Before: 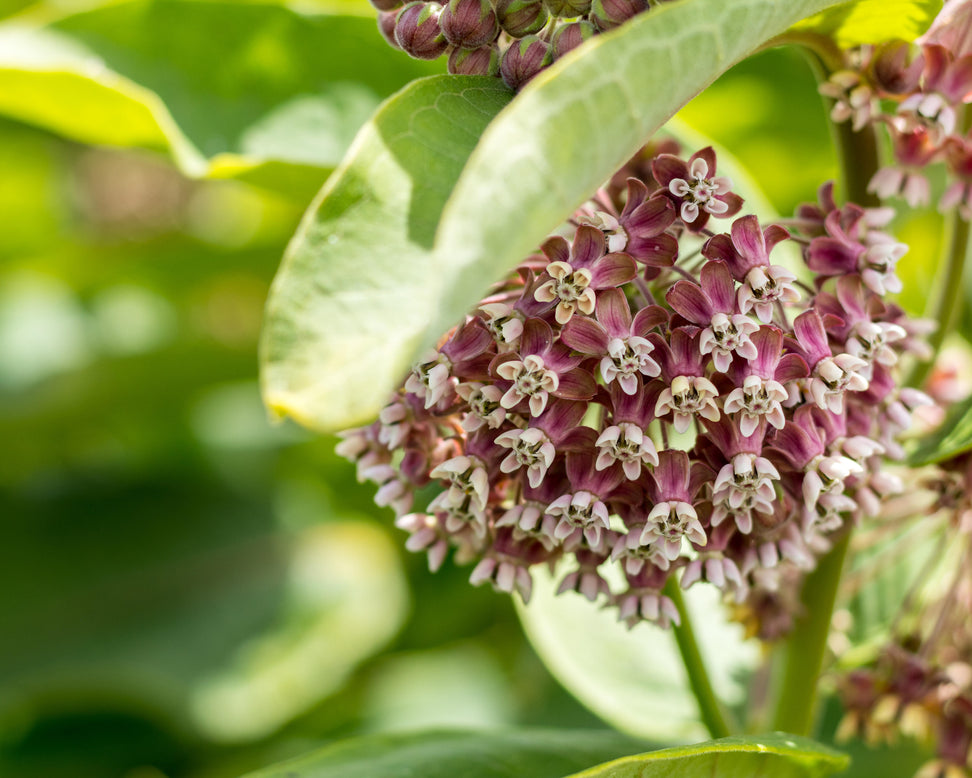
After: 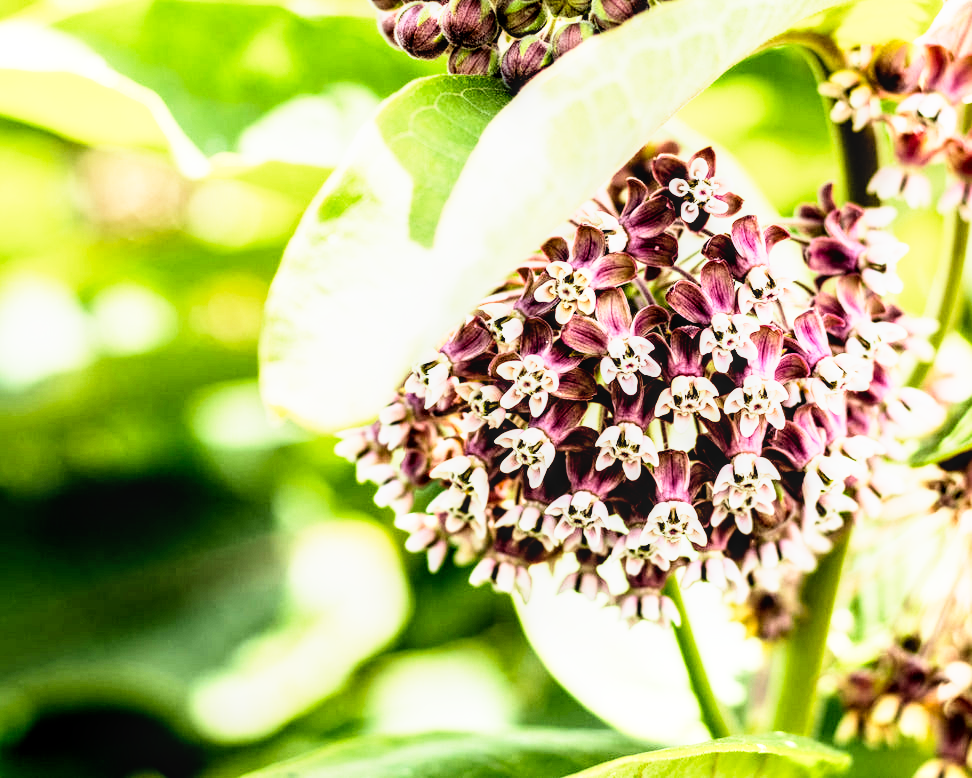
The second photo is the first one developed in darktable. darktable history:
filmic rgb: black relative exposure -8.7 EV, white relative exposure 2.7 EV, threshold 3 EV, target black luminance 0%, hardness 6.25, latitude 75%, contrast 1.325, highlights saturation mix -5%, preserve chrominance no, color science v5 (2021), iterations of high-quality reconstruction 0, enable highlight reconstruction true
rgb curve: curves: ch0 [(0, 0) (0.21, 0.15) (0.24, 0.21) (0.5, 0.75) (0.75, 0.96) (0.89, 0.99) (1, 1)]; ch1 [(0, 0.02) (0.21, 0.13) (0.25, 0.2) (0.5, 0.67) (0.75, 0.9) (0.89, 0.97) (1, 1)]; ch2 [(0, 0.02) (0.21, 0.13) (0.25, 0.2) (0.5, 0.67) (0.75, 0.9) (0.89, 0.97) (1, 1)], compensate middle gray true
local contrast: on, module defaults
